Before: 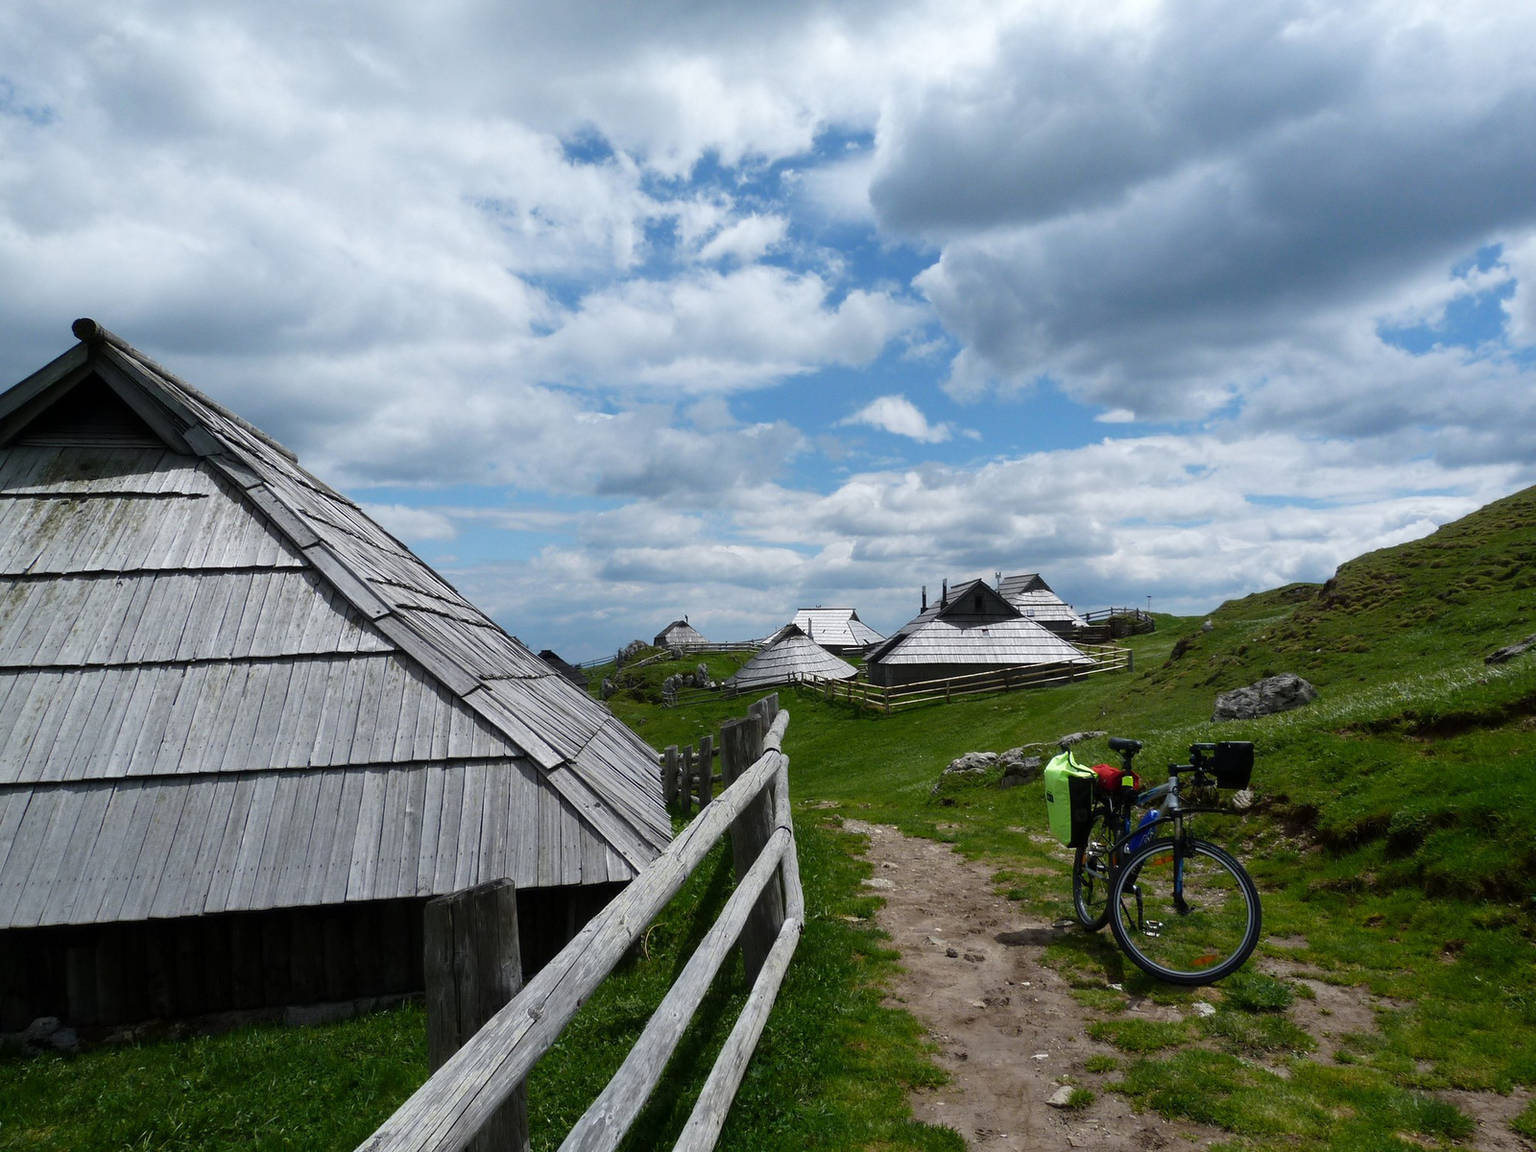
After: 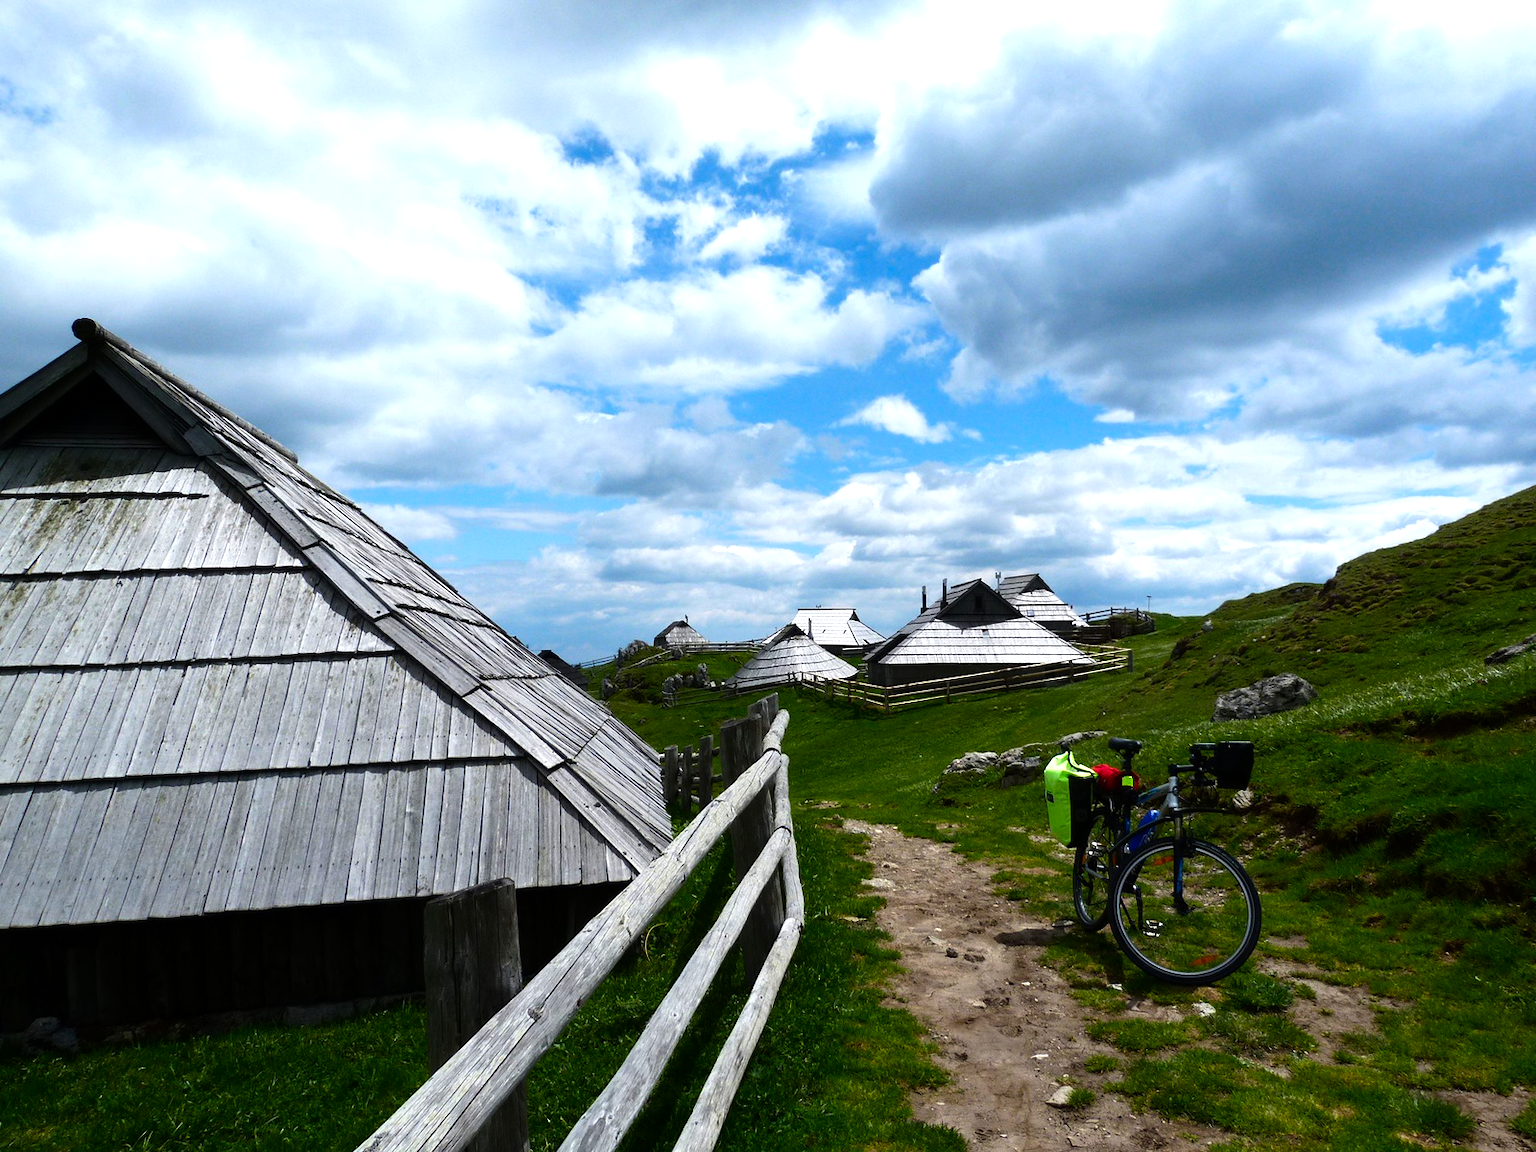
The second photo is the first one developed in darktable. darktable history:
tone equalizer: -8 EV -0.715 EV, -7 EV -0.736 EV, -6 EV -0.583 EV, -5 EV -0.364 EV, -3 EV 0.376 EV, -2 EV 0.6 EV, -1 EV 0.684 EV, +0 EV 0.733 EV, edges refinement/feathering 500, mask exposure compensation -1.57 EV, preserve details no
contrast brightness saturation: brightness -0.019, saturation 0.344
